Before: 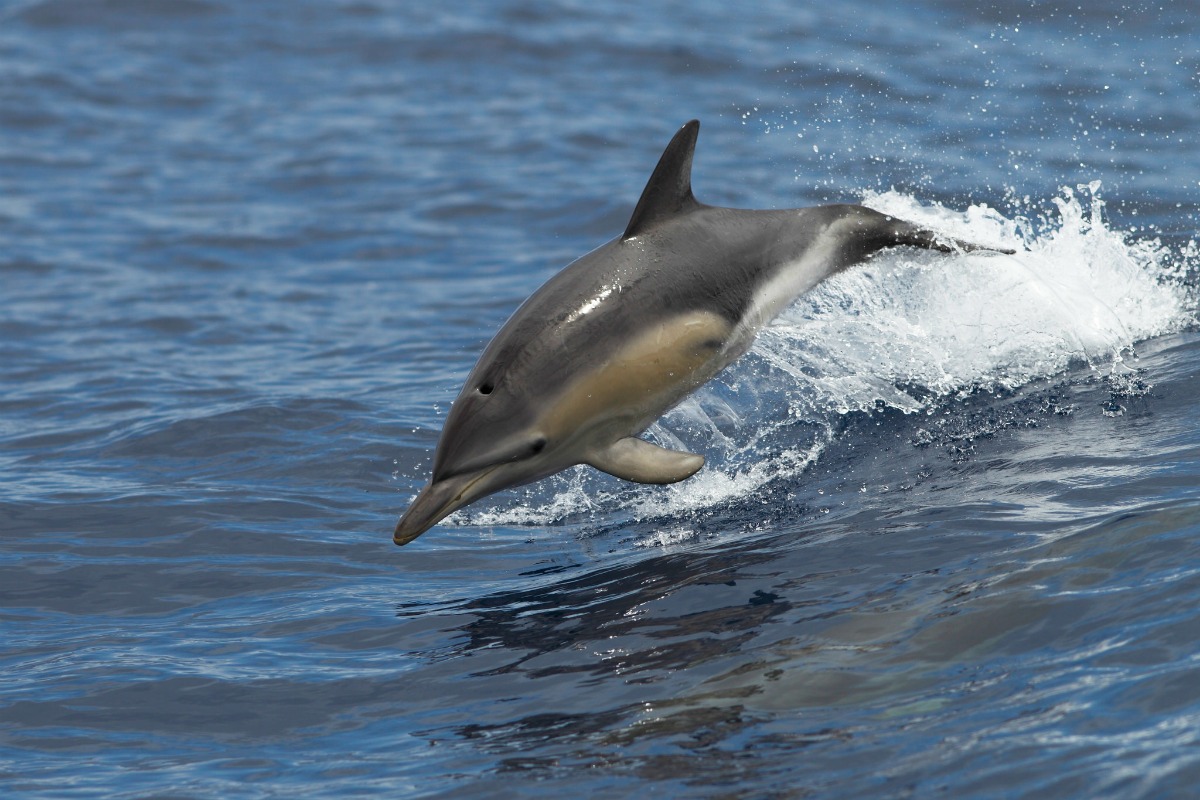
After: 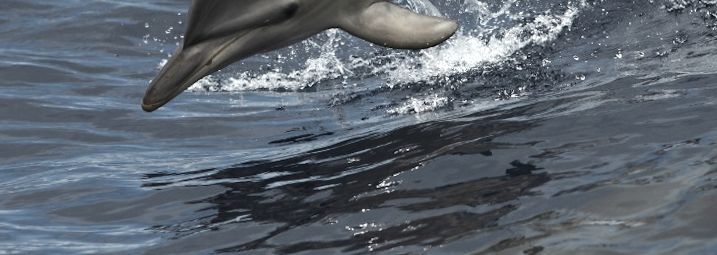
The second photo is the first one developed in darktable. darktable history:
tone equalizer: -8 EV -0.417 EV, -7 EV -0.389 EV, -6 EV -0.333 EV, -5 EV -0.222 EV, -3 EV 0.222 EV, -2 EV 0.333 EV, -1 EV 0.389 EV, +0 EV 0.417 EV, edges refinement/feathering 500, mask exposure compensation -1.57 EV, preserve details no
crop: left 18.091%, top 51.13%, right 17.525%, bottom 16.85%
color correction: saturation 0.57
rotate and perspective: rotation 0.215°, lens shift (vertical) -0.139, crop left 0.069, crop right 0.939, crop top 0.002, crop bottom 0.996
exposure: black level correction -0.005, exposure 0.054 EV, compensate highlight preservation false
